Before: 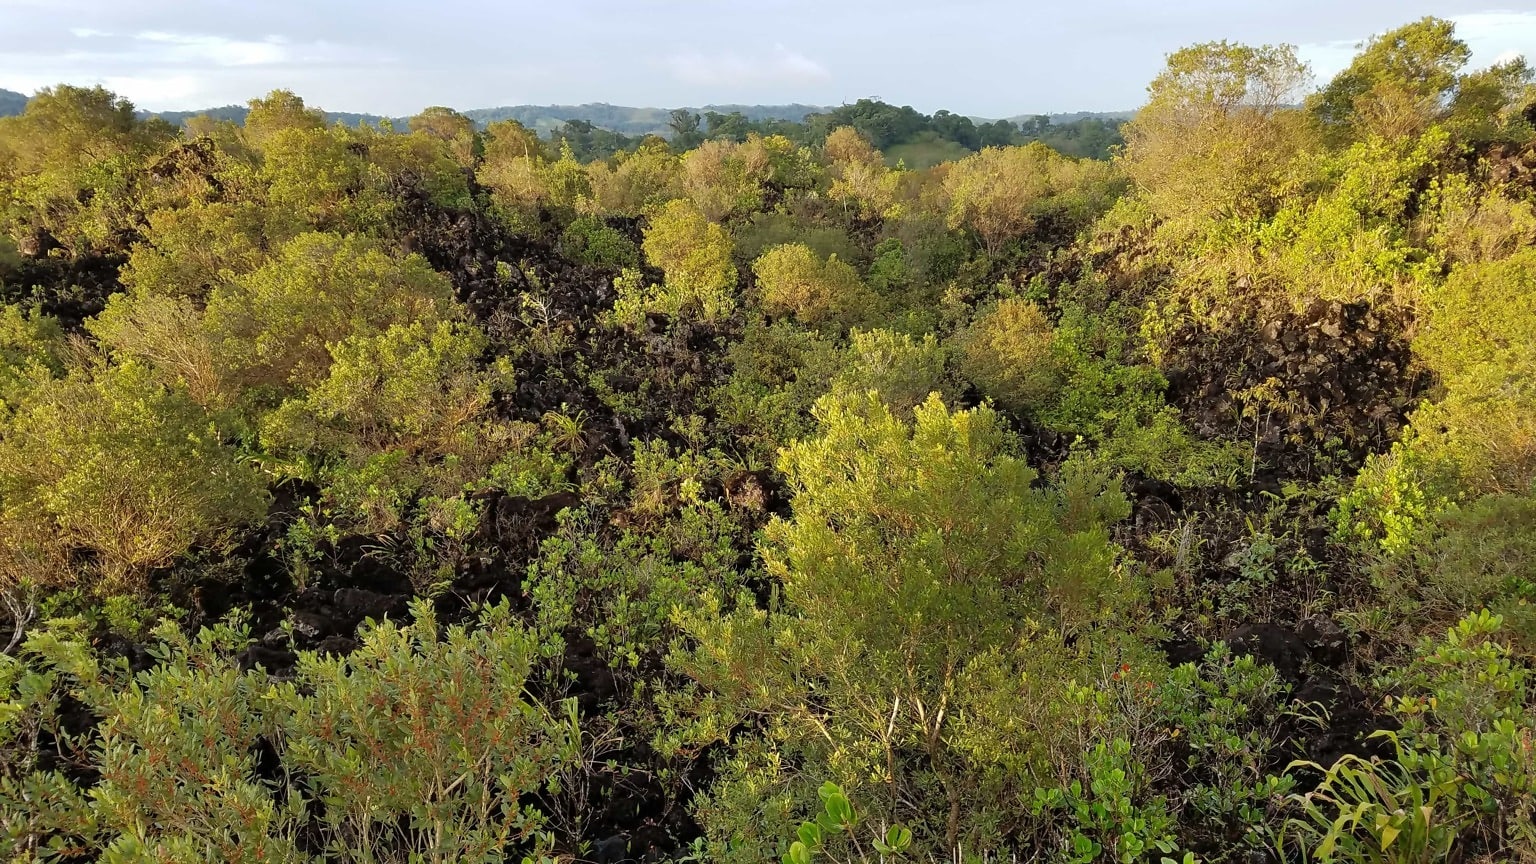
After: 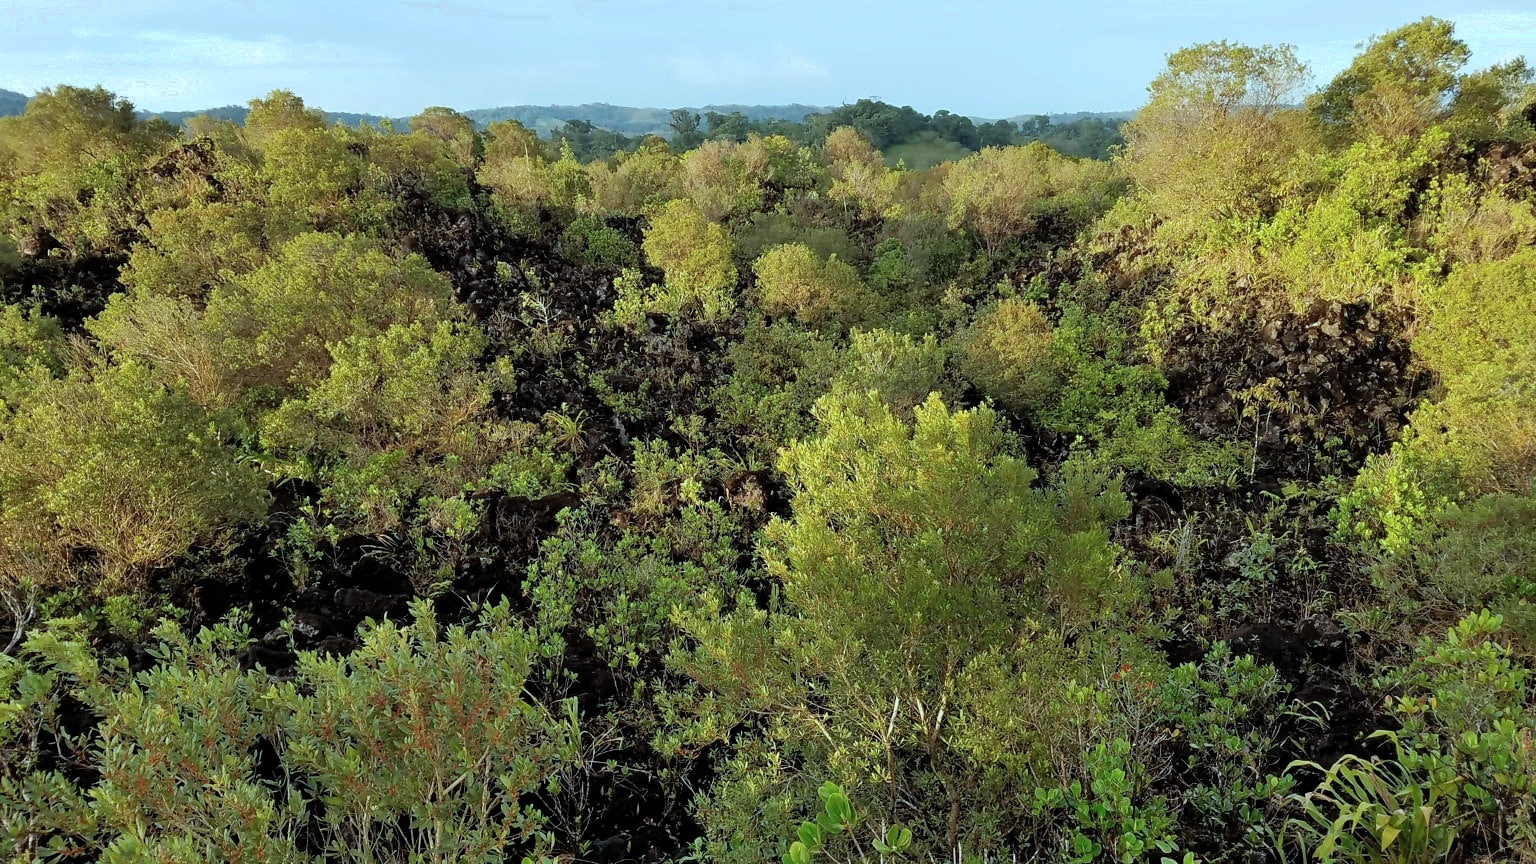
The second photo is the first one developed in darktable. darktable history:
filmic rgb: middle gray luminance 18.27%, black relative exposure -11.5 EV, white relative exposure 2.59 EV, threshold 5.98 EV, target black luminance 0%, hardness 8.43, latitude 98.7%, contrast 1.084, shadows ↔ highlights balance 0.477%, enable highlight reconstruction true
color correction: highlights a* -10.34, highlights b* -10.48
